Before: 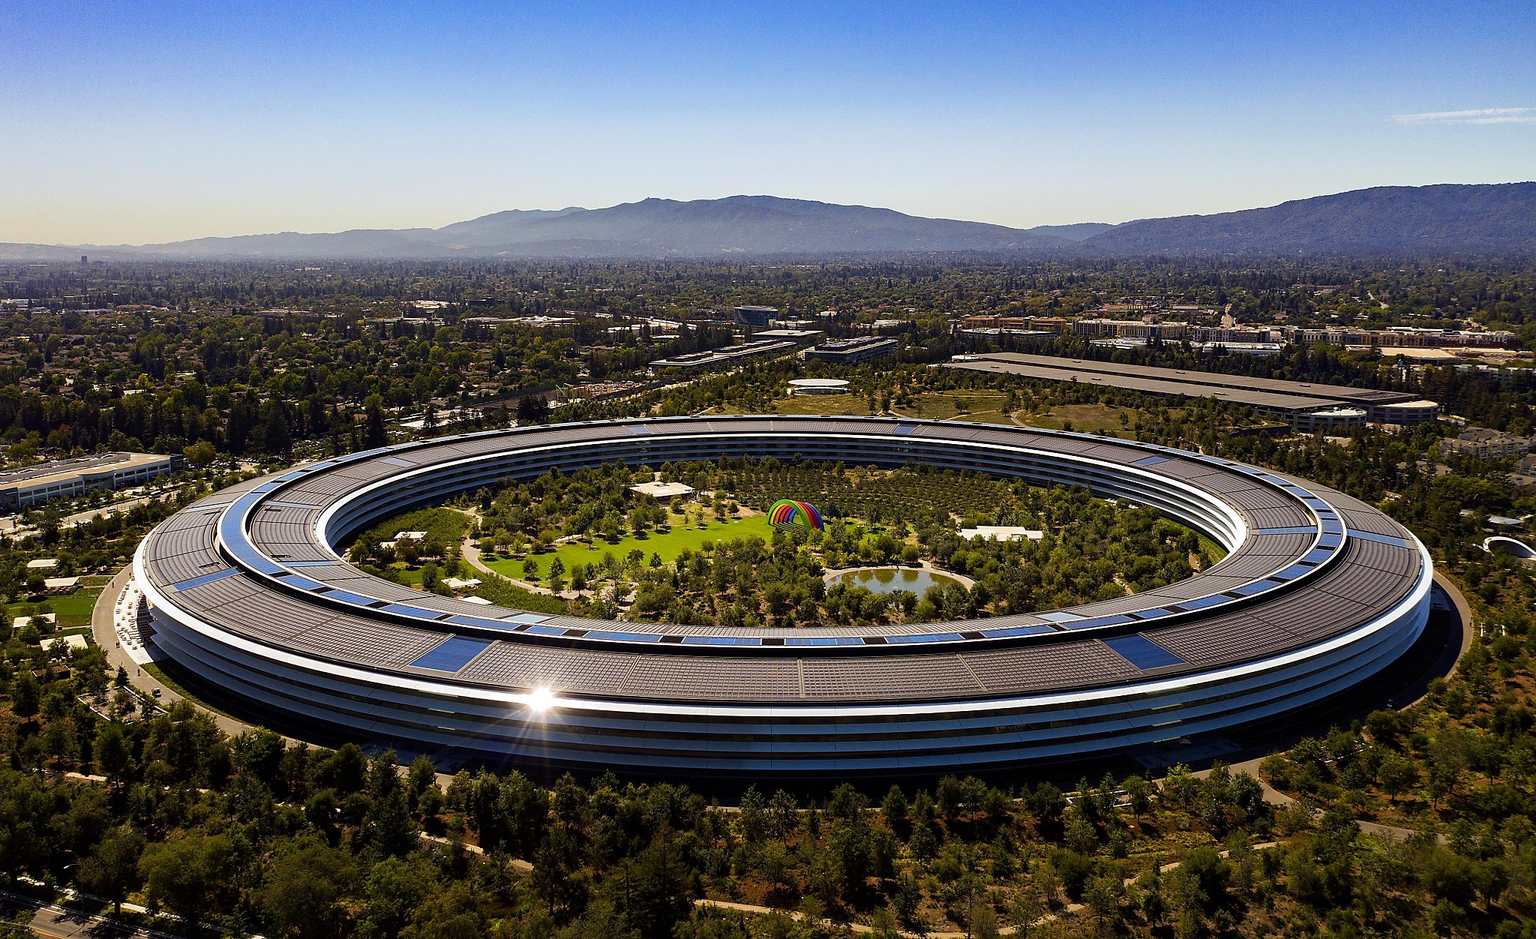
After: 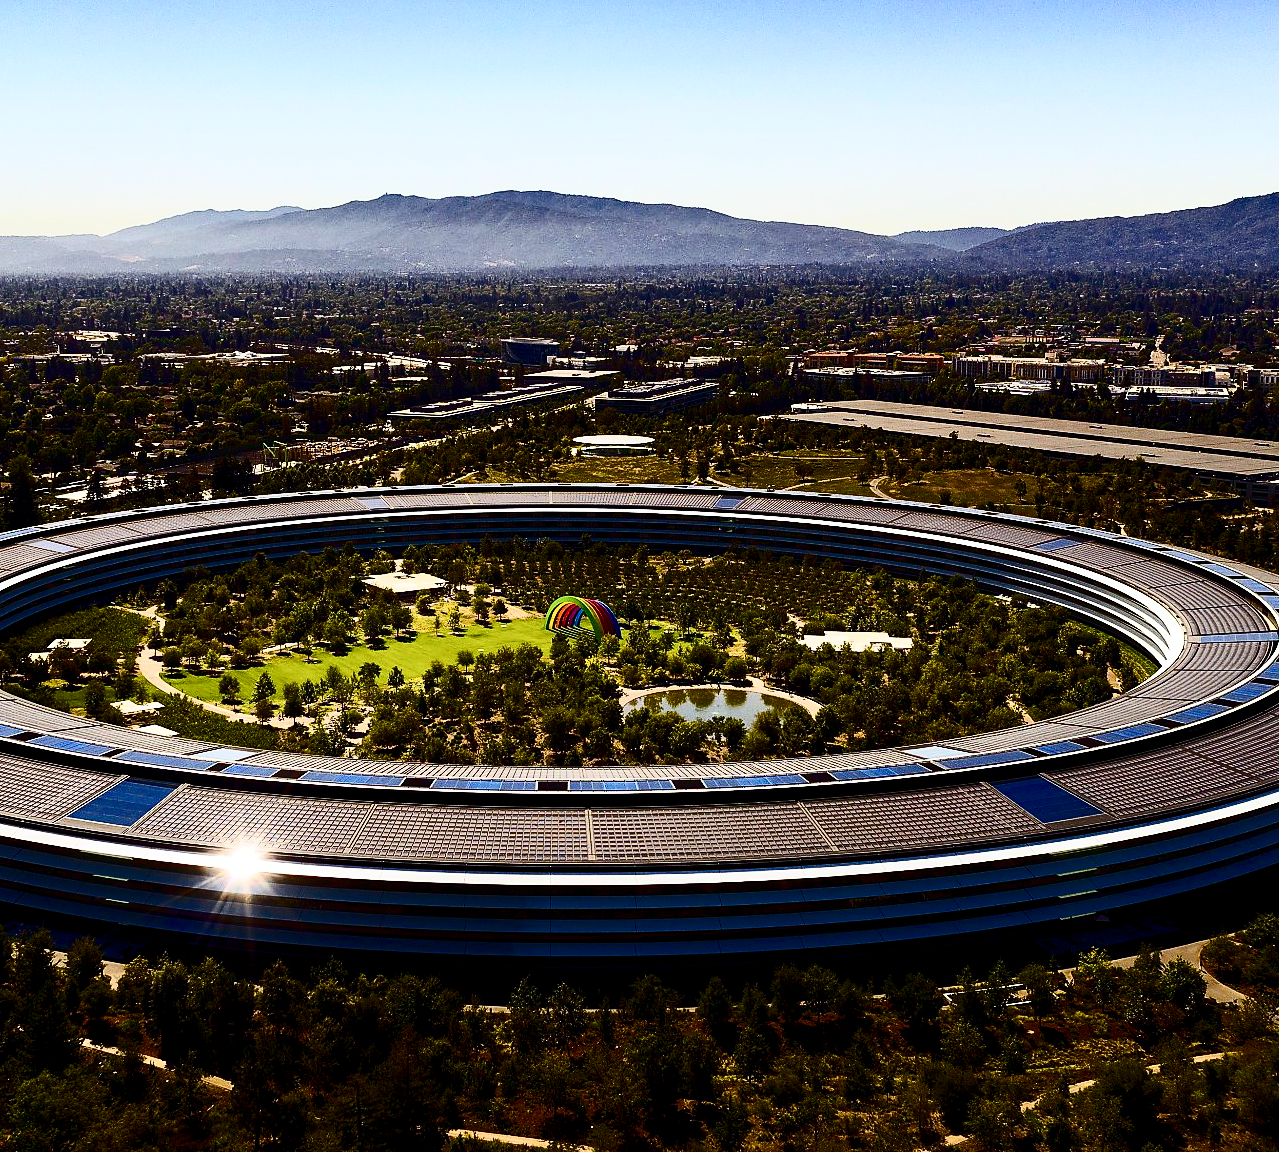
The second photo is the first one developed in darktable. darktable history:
contrast brightness saturation: contrast 0.495, saturation -0.09
crop and rotate: left 23.355%, top 5.644%, right 14.149%, bottom 2.313%
color balance rgb: global offset › luminance -0.255%, perceptual saturation grading › global saturation 34.936%, perceptual saturation grading › highlights -25.449%, perceptual saturation grading › shadows 49.729%
